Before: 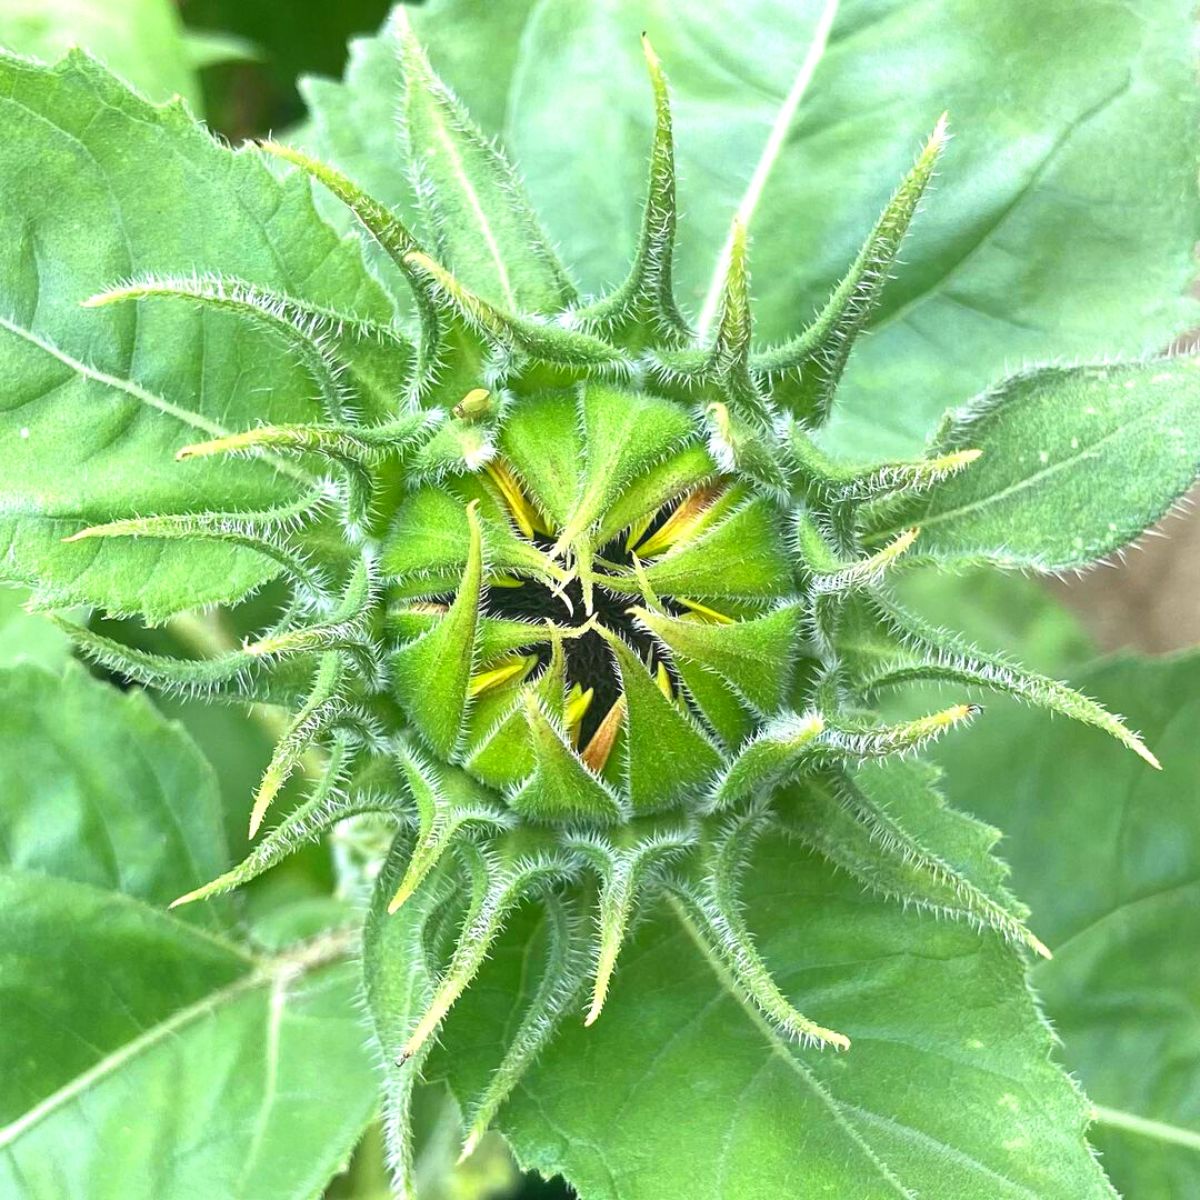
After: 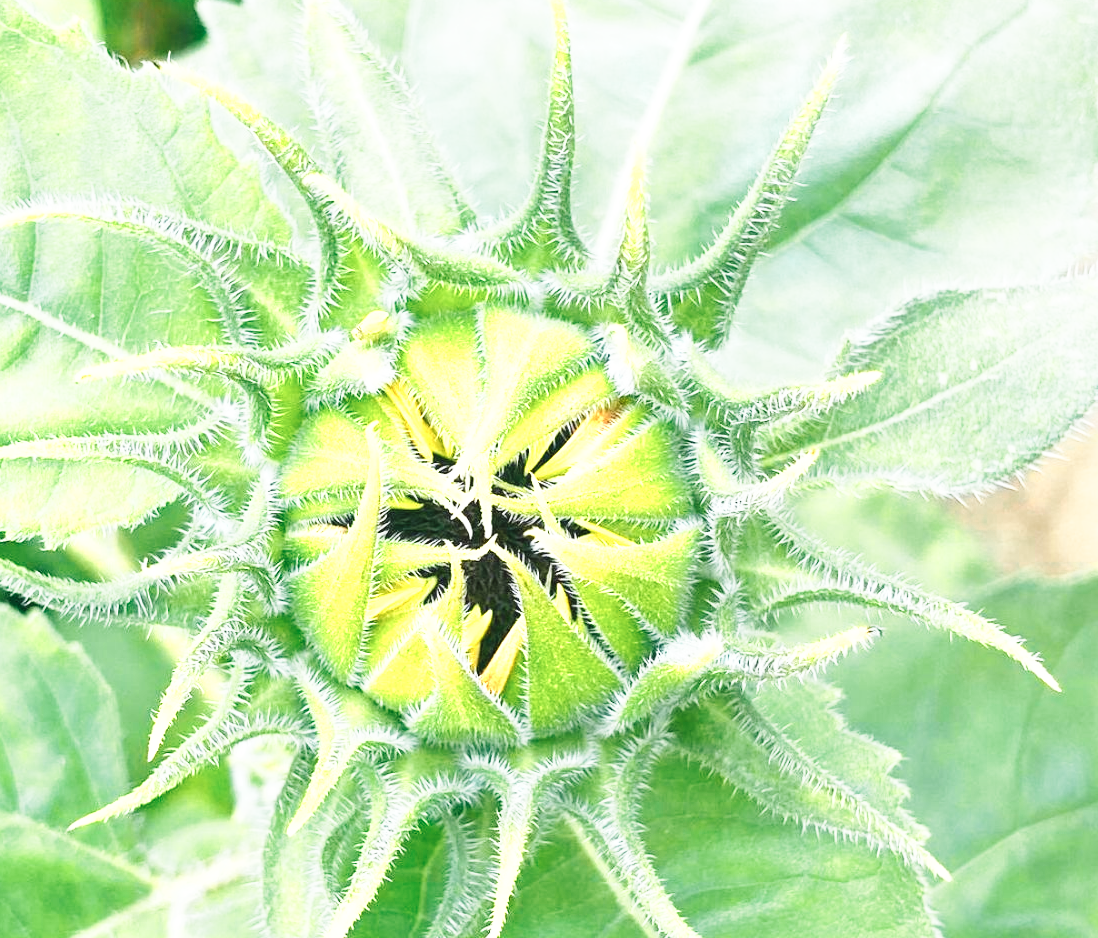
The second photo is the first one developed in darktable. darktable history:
crop: left 8.474%, top 6.538%, bottom 15.214%
base curve: curves: ch0 [(0, 0) (0.018, 0.026) (0.143, 0.37) (0.33, 0.731) (0.458, 0.853) (0.735, 0.965) (0.905, 0.986) (1, 1)], preserve colors none
color zones: curves: ch0 [(0.018, 0.548) (0.197, 0.654) (0.425, 0.447) (0.605, 0.658) (0.732, 0.579)]; ch1 [(0.105, 0.531) (0.224, 0.531) (0.386, 0.39) (0.618, 0.456) (0.732, 0.456) (0.956, 0.421)]; ch2 [(0.039, 0.583) (0.215, 0.465) (0.399, 0.544) (0.465, 0.548) (0.614, 0.447) (0.724, 0.43) (0.882, 0.623) (0.956, 0.632)]
